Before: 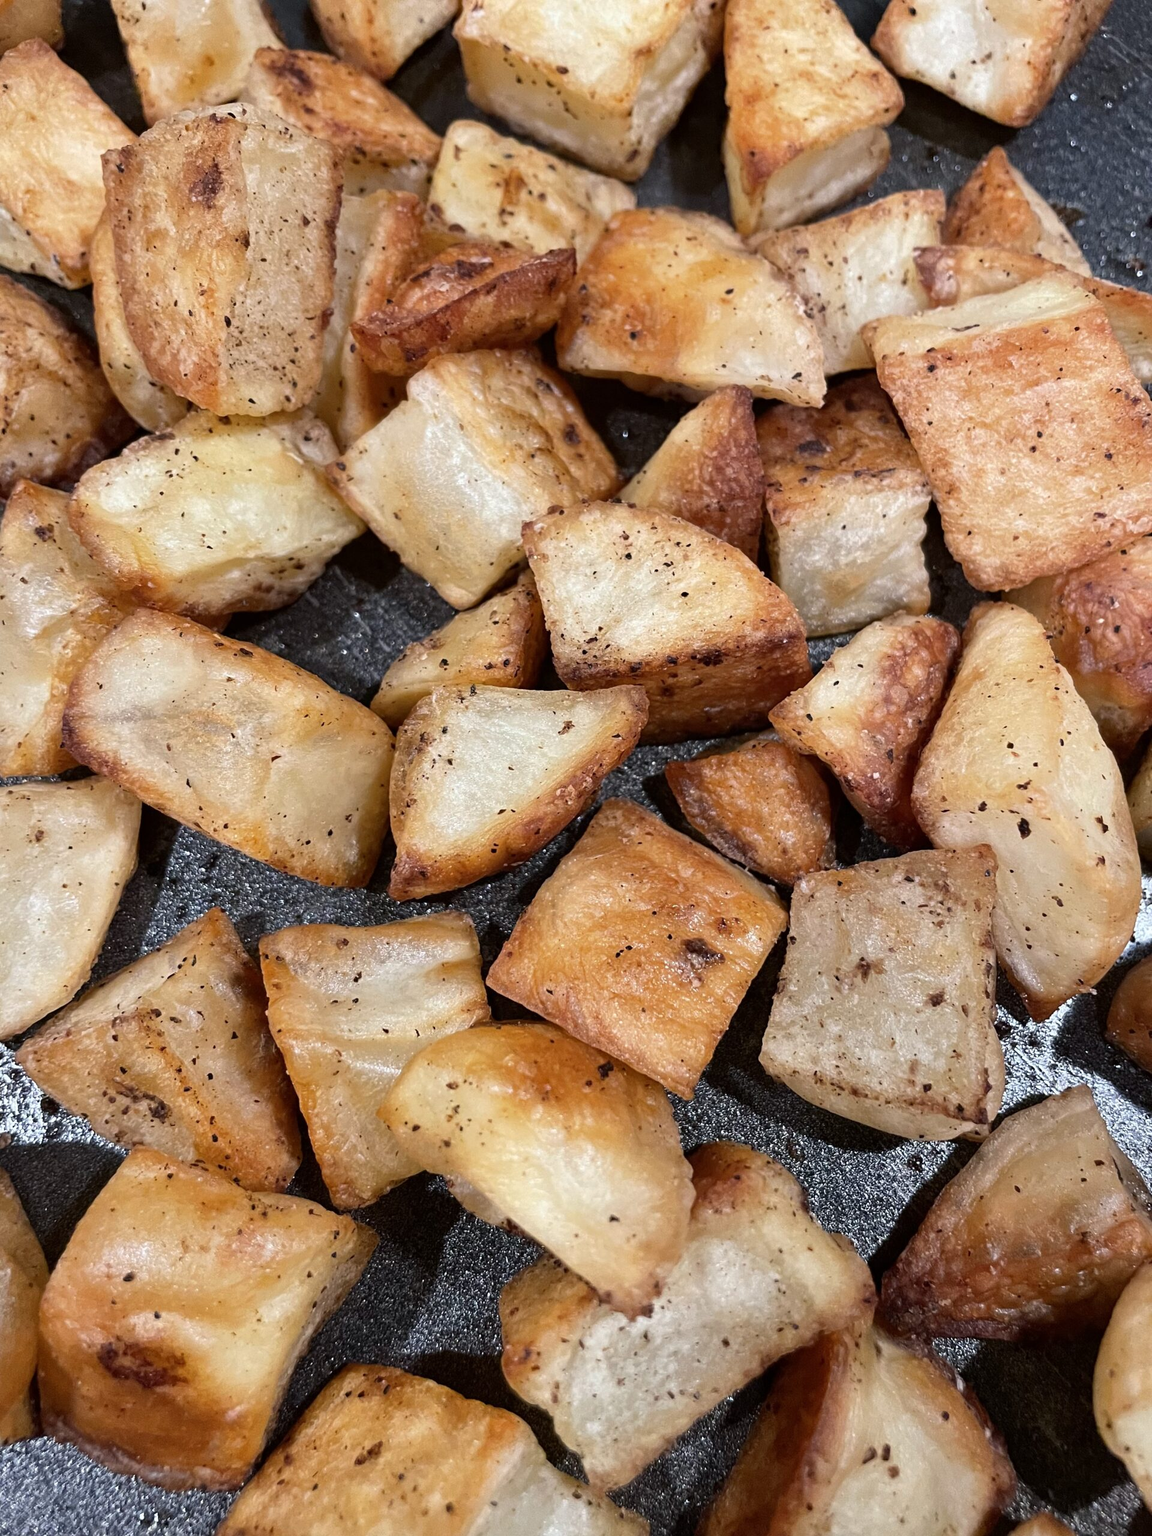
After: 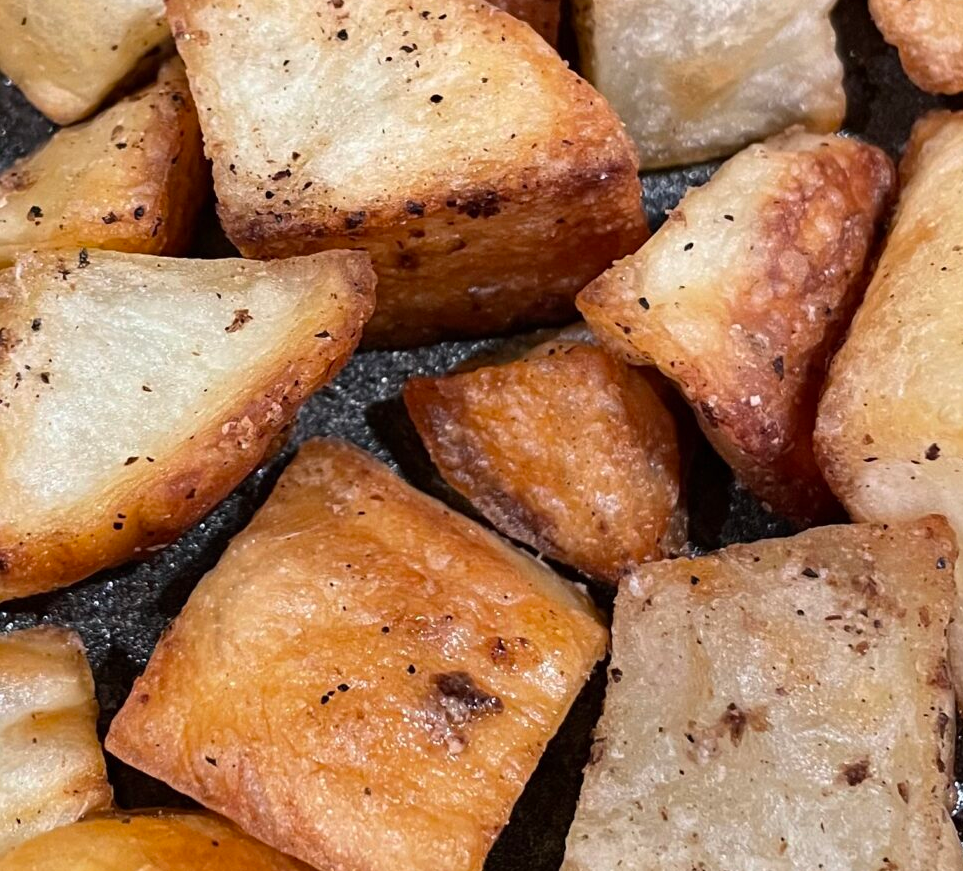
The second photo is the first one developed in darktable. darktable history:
crop: left 36.734%, top 34.88%, right 13.072%, bottom 31.083%
